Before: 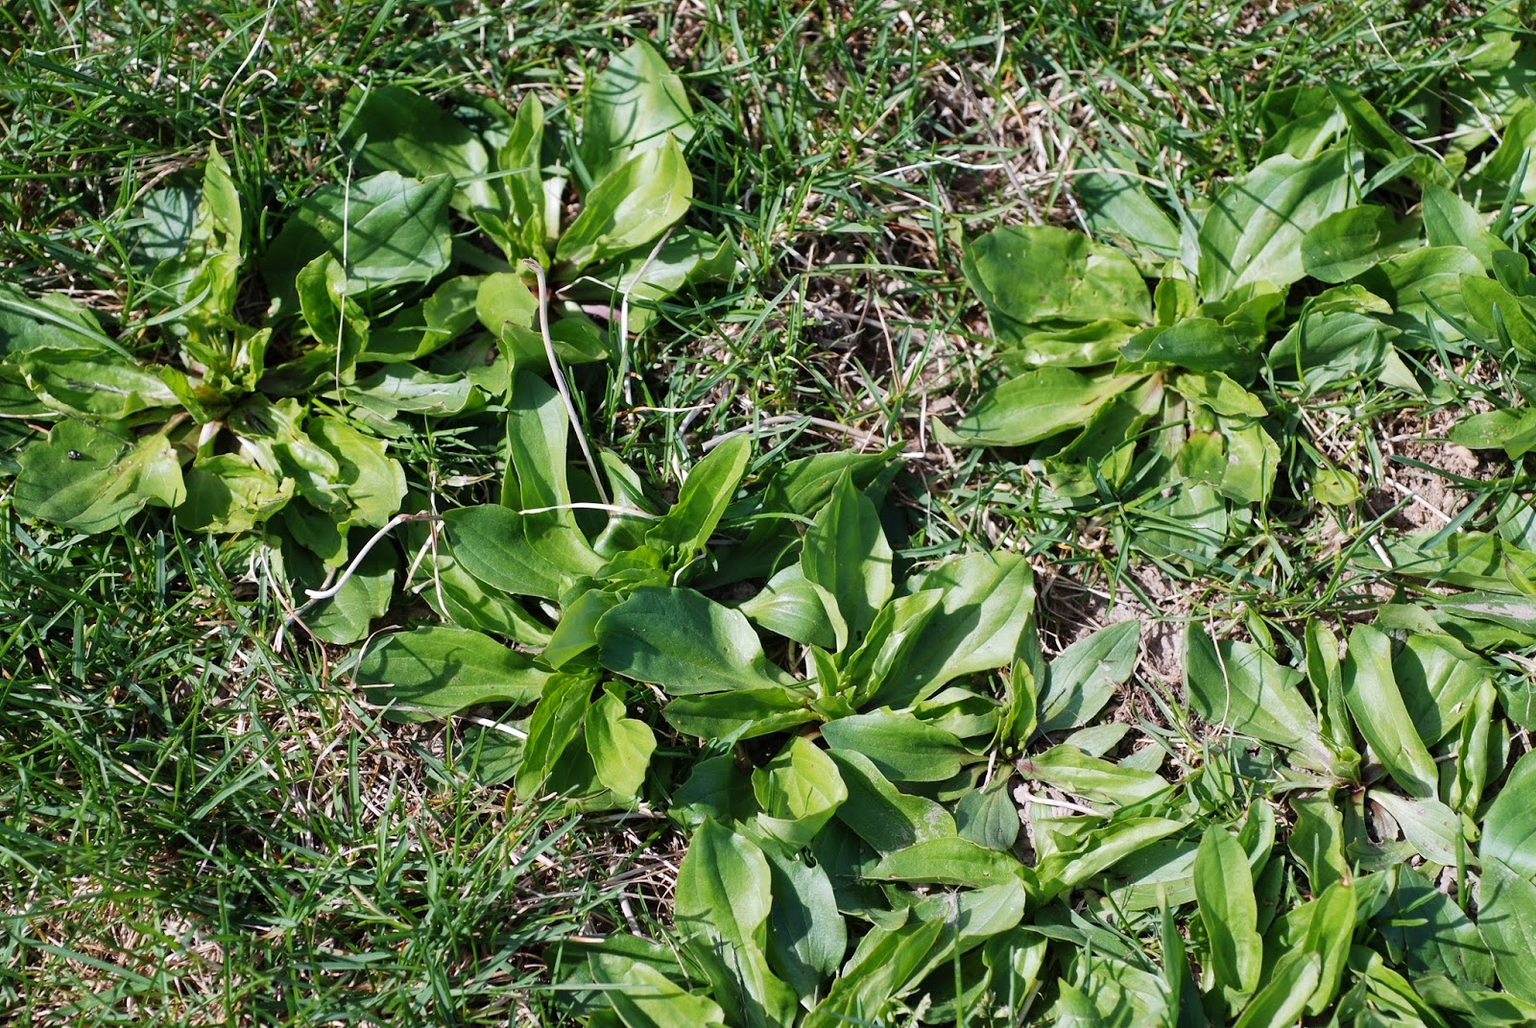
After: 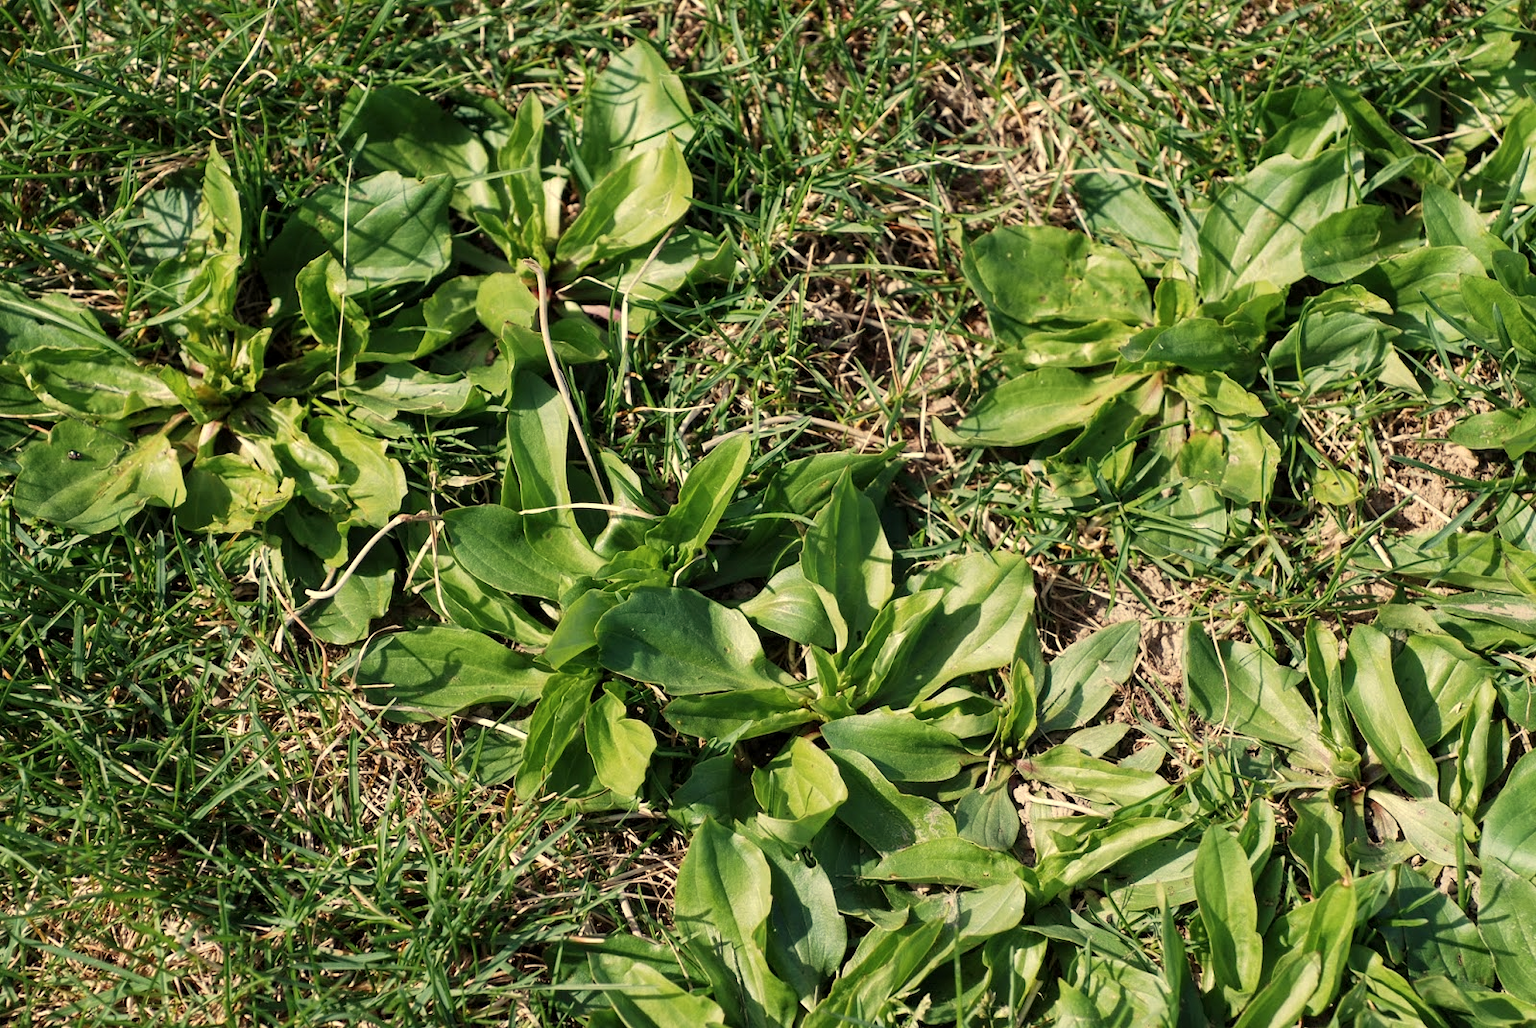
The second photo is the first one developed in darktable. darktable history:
white balance: red 1.08, blue 0.791
local contrast: highlights 100%, shadows 100%, detail 120%, midtone range 0.2
color zones: curves: ch0 [(0.25, 0.5) (0.428, 0.473) (0.75, 0.5)]; ch1 [(0.243, 0.479) (0.398, 0.452) (0.75, 0.5)]
